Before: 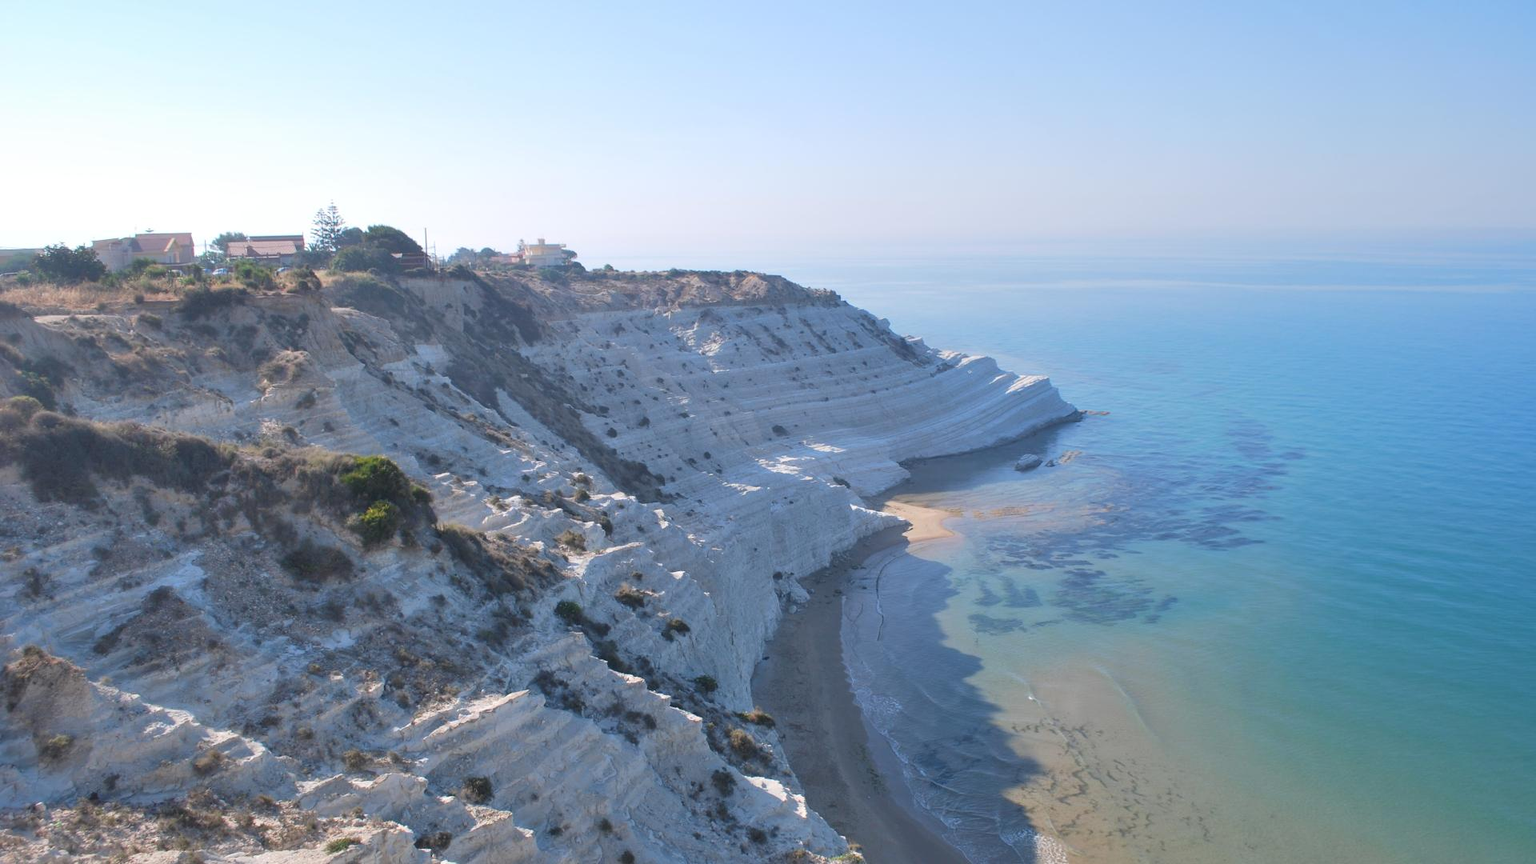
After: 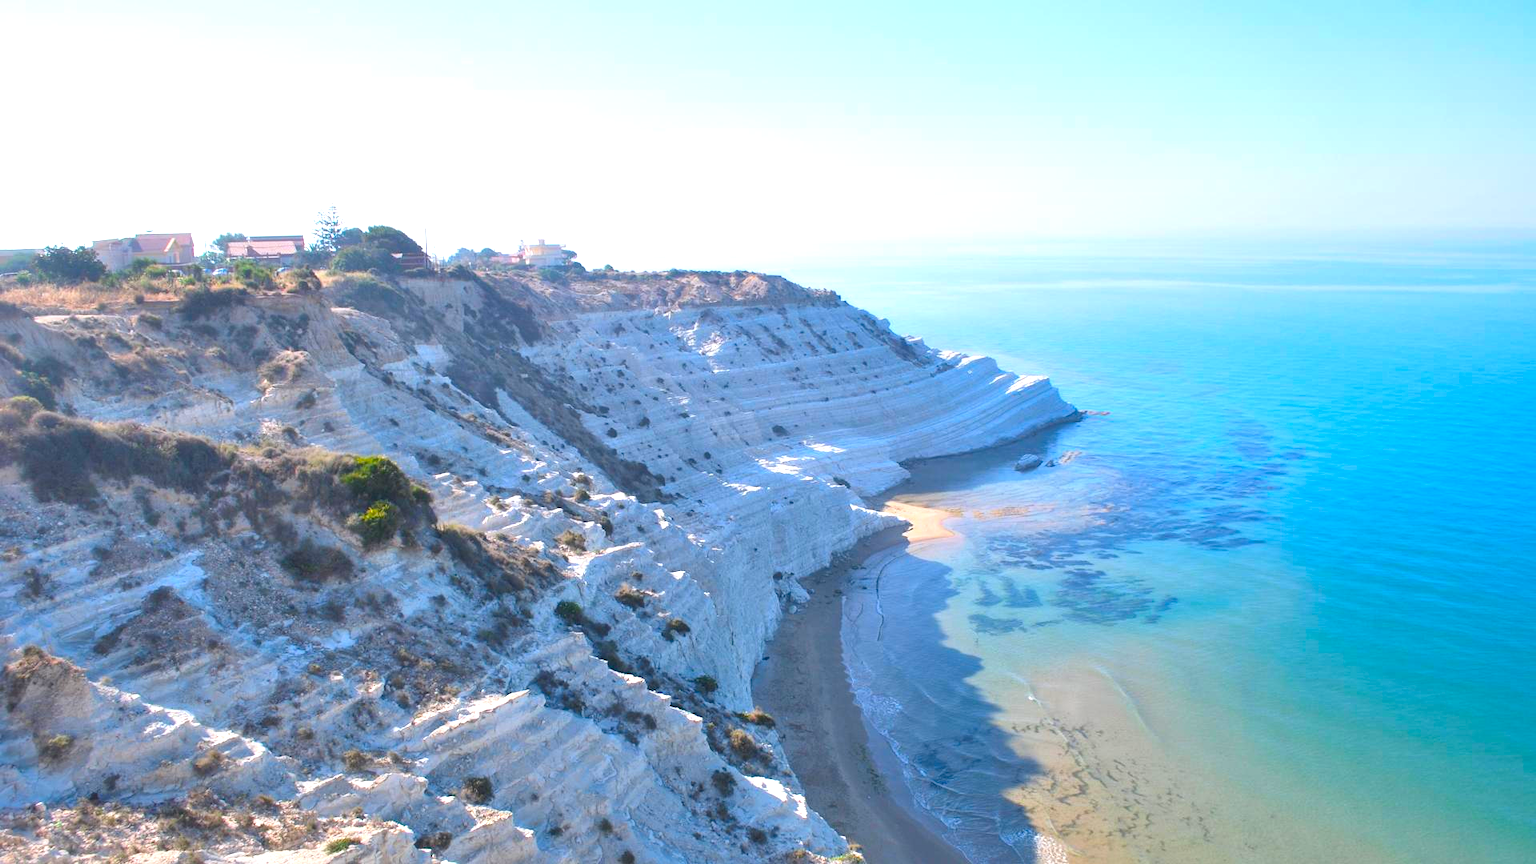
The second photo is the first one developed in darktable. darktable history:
color balance rgb: linear chroma grading › global chroma 15%, perceptual saturation grading › global saturation 30%
local contrast: mode bilateral grid, contrast 20, coarseness 50, detail 120%, midtone range 0.2
exposure: black level correction 0, exposure 0.7 EV, compensate exposure bias true, compensate highlight preservation false
